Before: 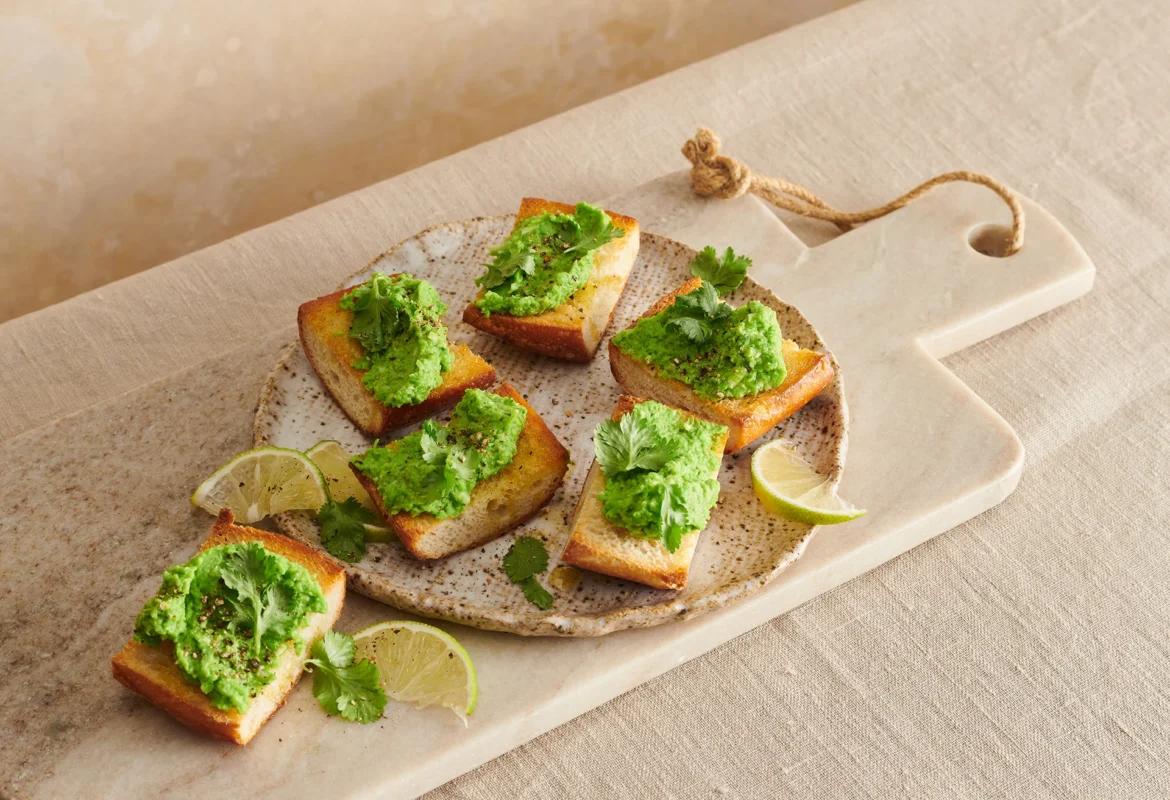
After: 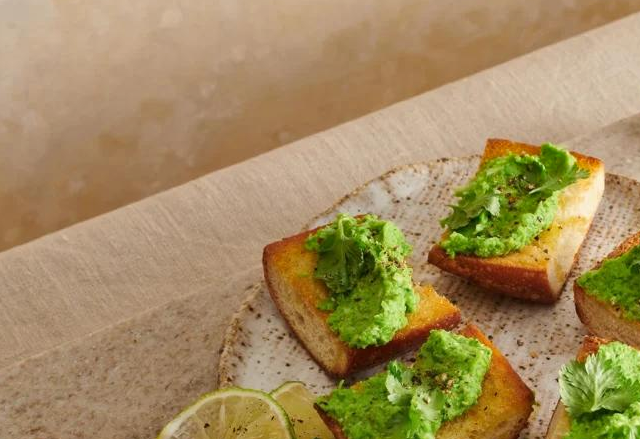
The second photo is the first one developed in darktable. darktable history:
crop and rotate: left 3.047%, top 7.509%, right 42.236%, bottom 37.598%
shadows and highlights: soften with gaussian
